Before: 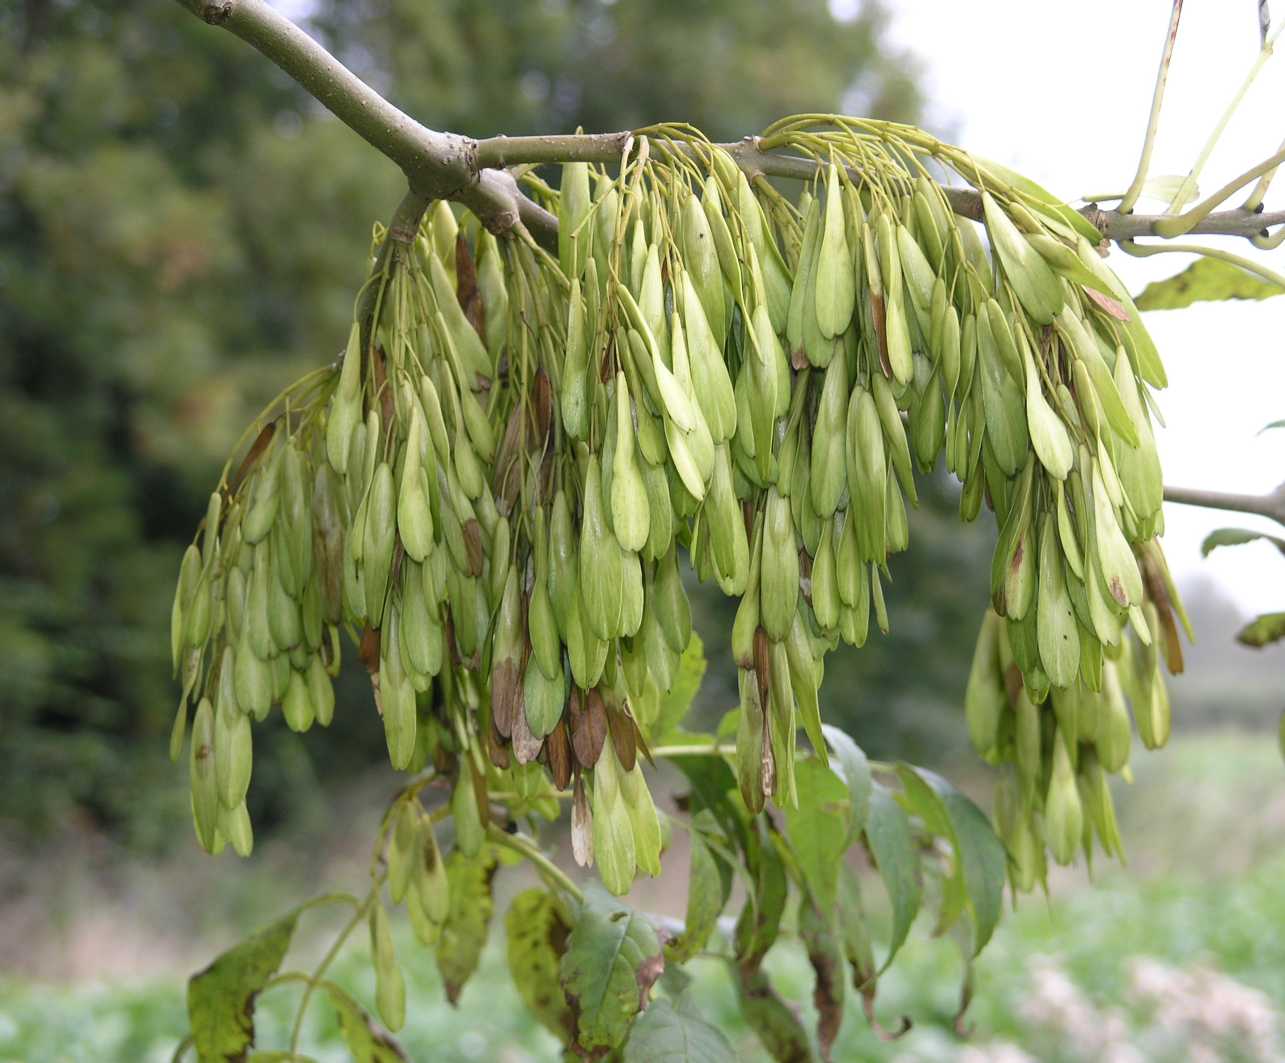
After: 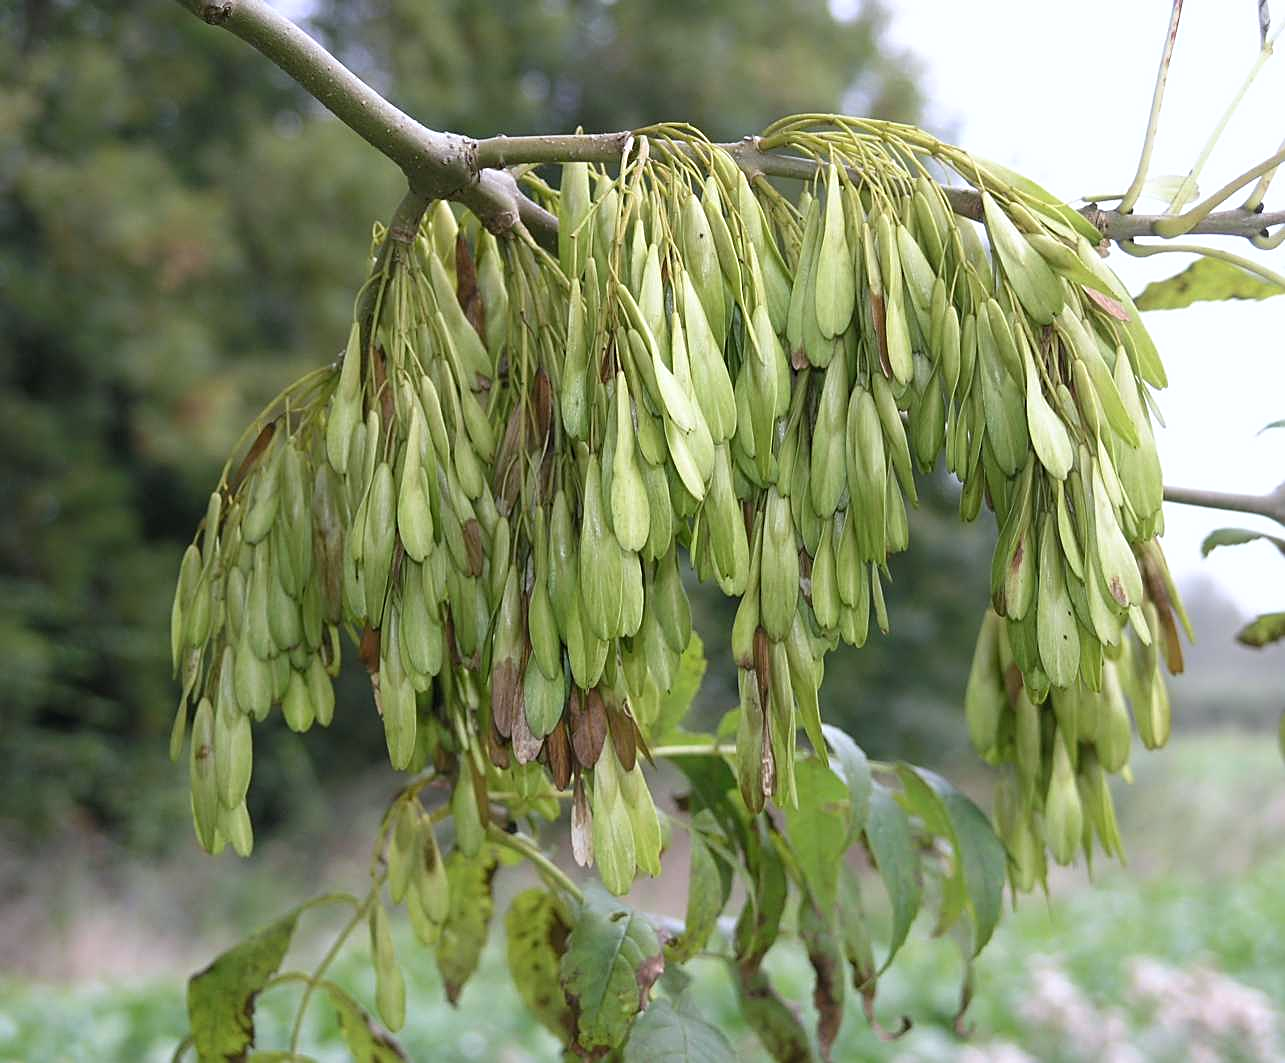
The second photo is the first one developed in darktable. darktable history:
color correction: highlights a* -0.14, highlights b* -5.9, shadows a* -0.126, shadows b* -0.107
sharpen: on, module defaults
